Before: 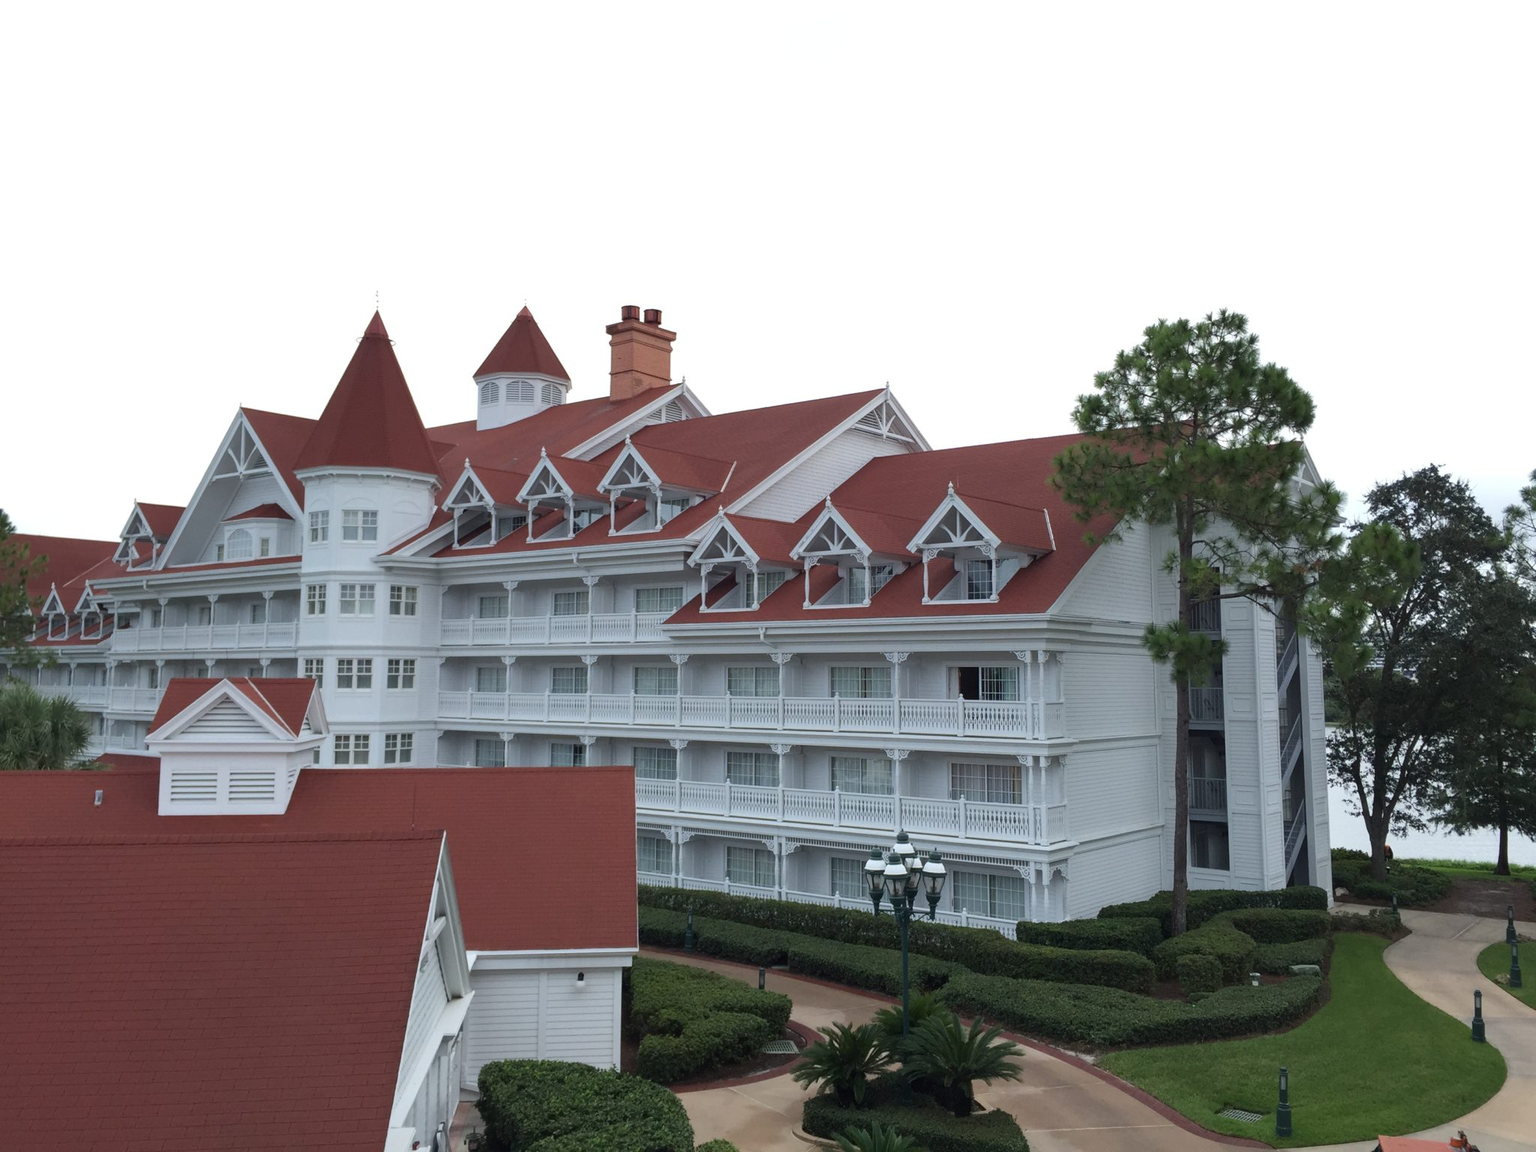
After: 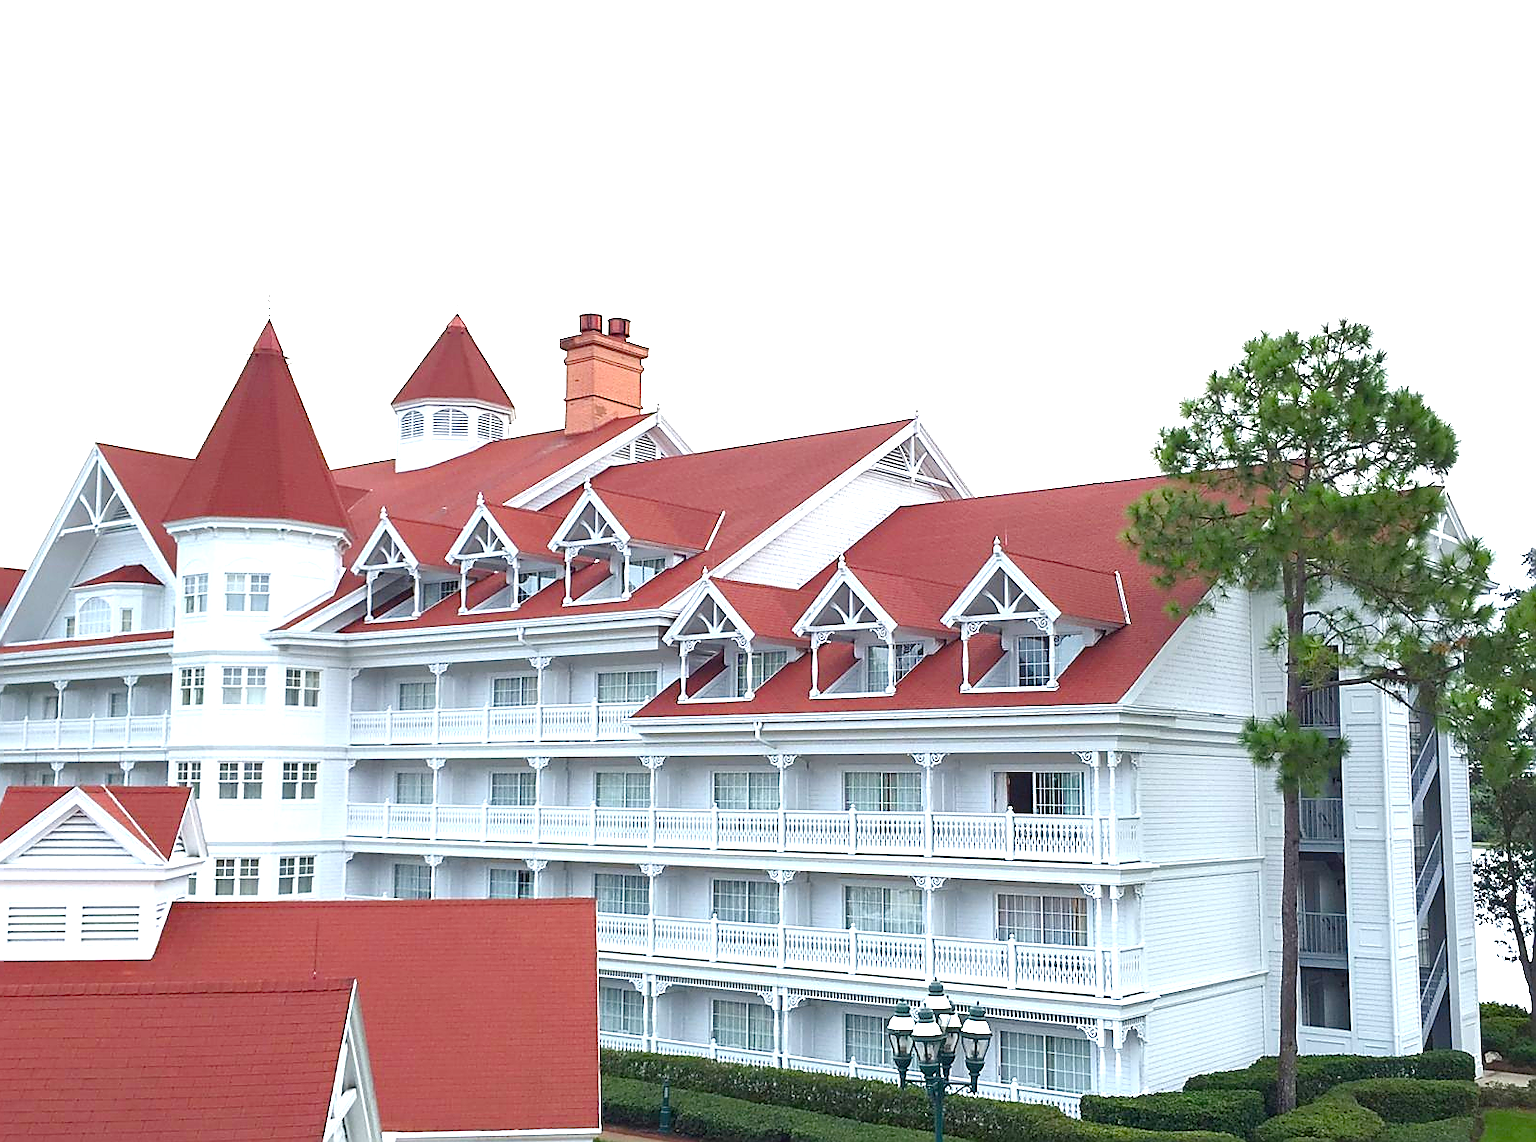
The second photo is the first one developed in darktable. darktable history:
exposure: black level correction 0, exposure 1.379 EV, compensate exposure bias true, compensate highlight preservation false
sharpen: radius 1.4, amount 1.25, threshold 0.7
color balance rgb: perceptual saturation grading › global saturation 35%, perceptual saturation grading › highlights -25%, perceptual saturation grading › shadows 50%
crop and rotate: left 10.77%, top 5.1%, right 10.41%, bottom 16.76%
